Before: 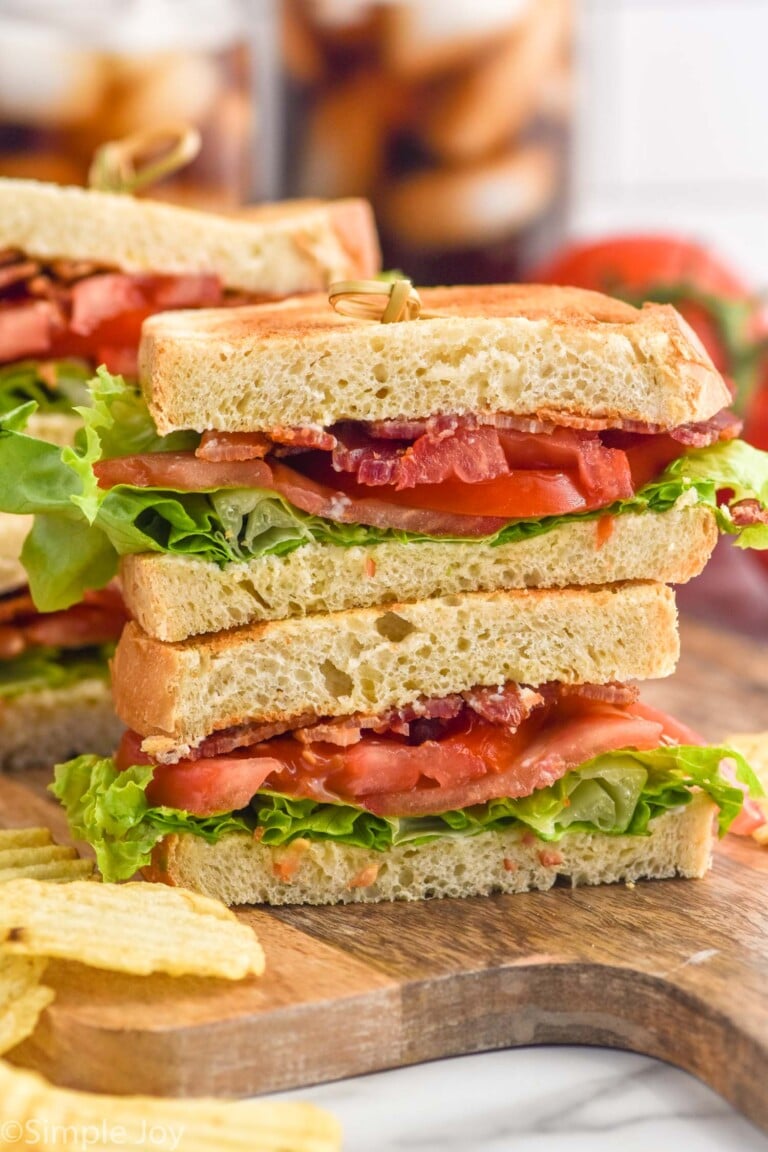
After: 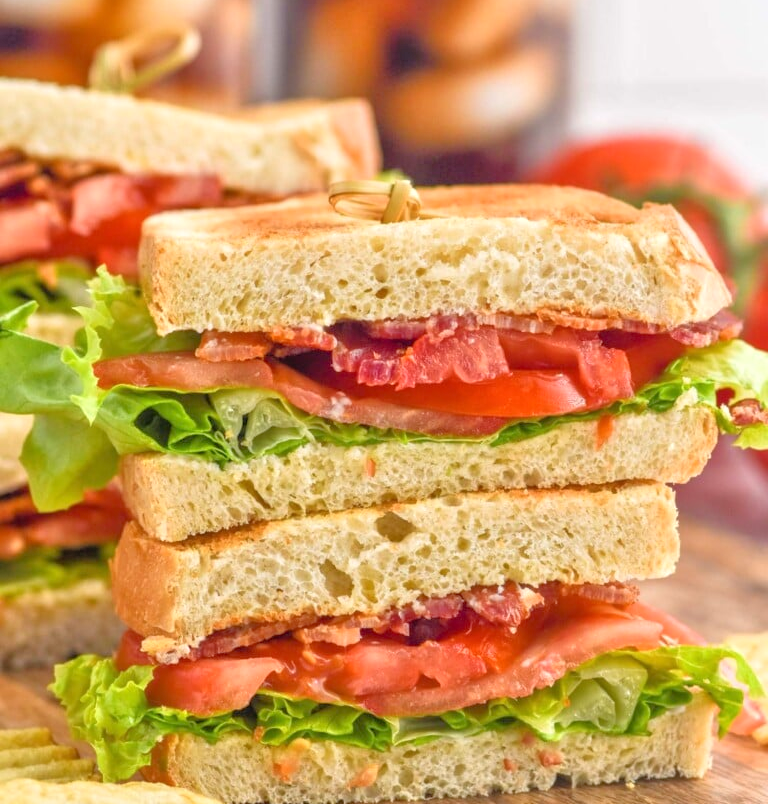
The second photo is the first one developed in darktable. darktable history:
exposure: compensate exposure bias true, compensate highlight preservation false
levels: levels [0, 0.499, 1]
crop and rotate: top 8.746%, bottom 21.401%
tone equalizer: -7 EV 0.149 EV, -6 EV 0.615 EV, -5 EV 1.14 EV, -4 EV 1.35 EV, -3 EV 1.12 EV, -2 EV 0.6 EV, -1 EV 0.166 EV, mask exposure compensation -0.513 EV
